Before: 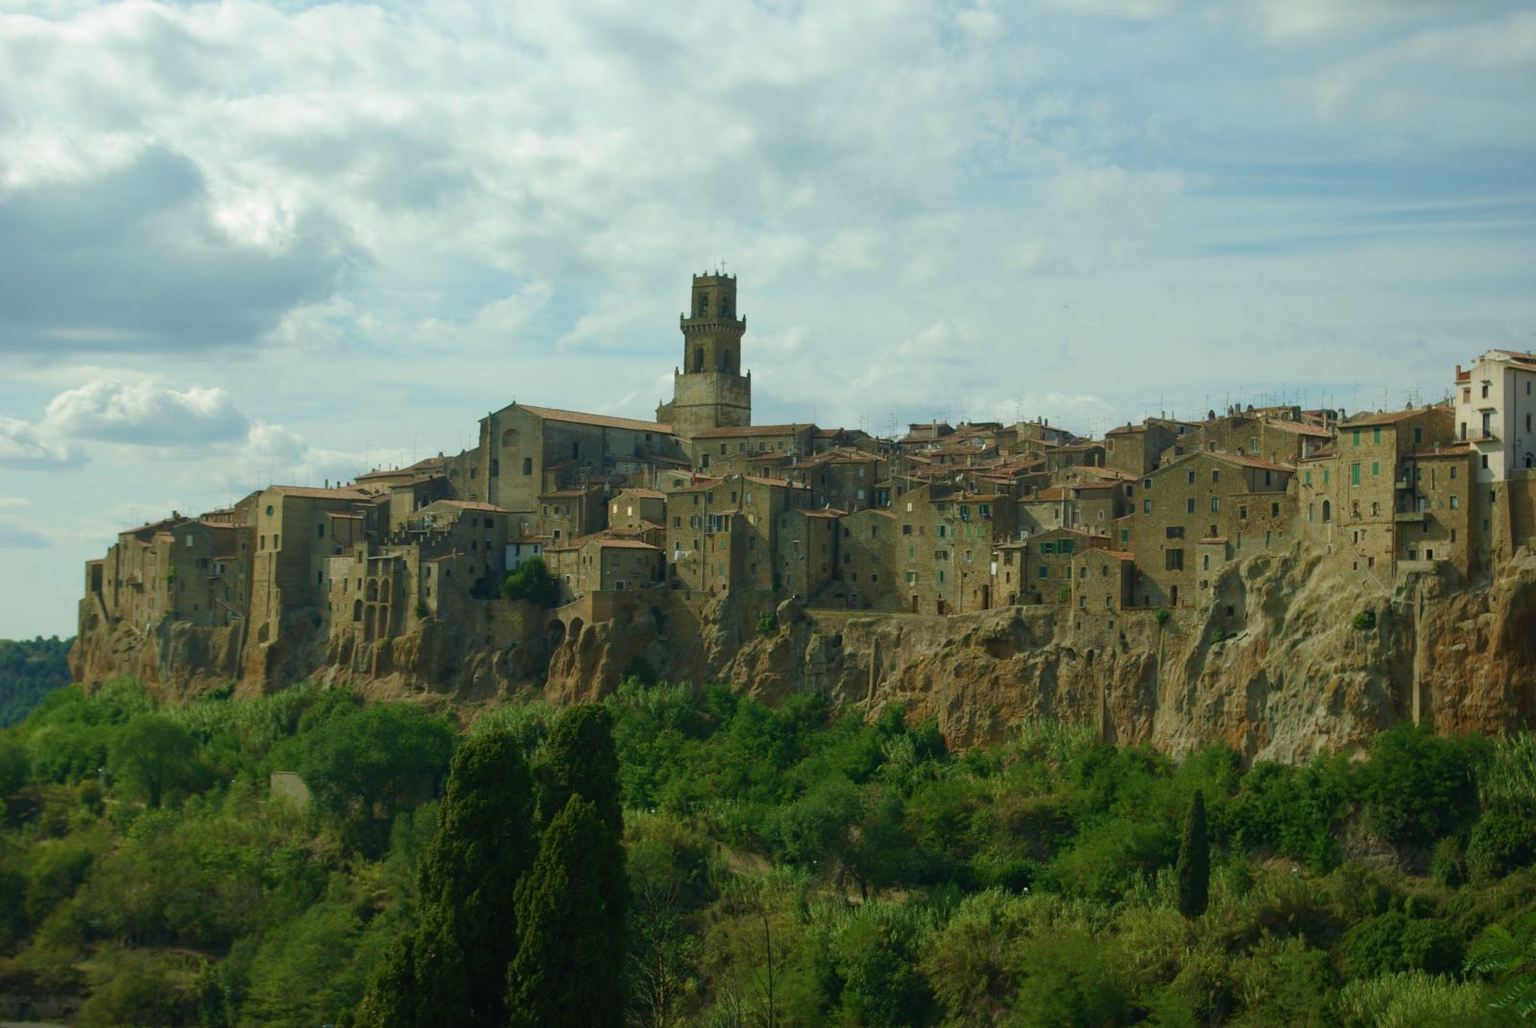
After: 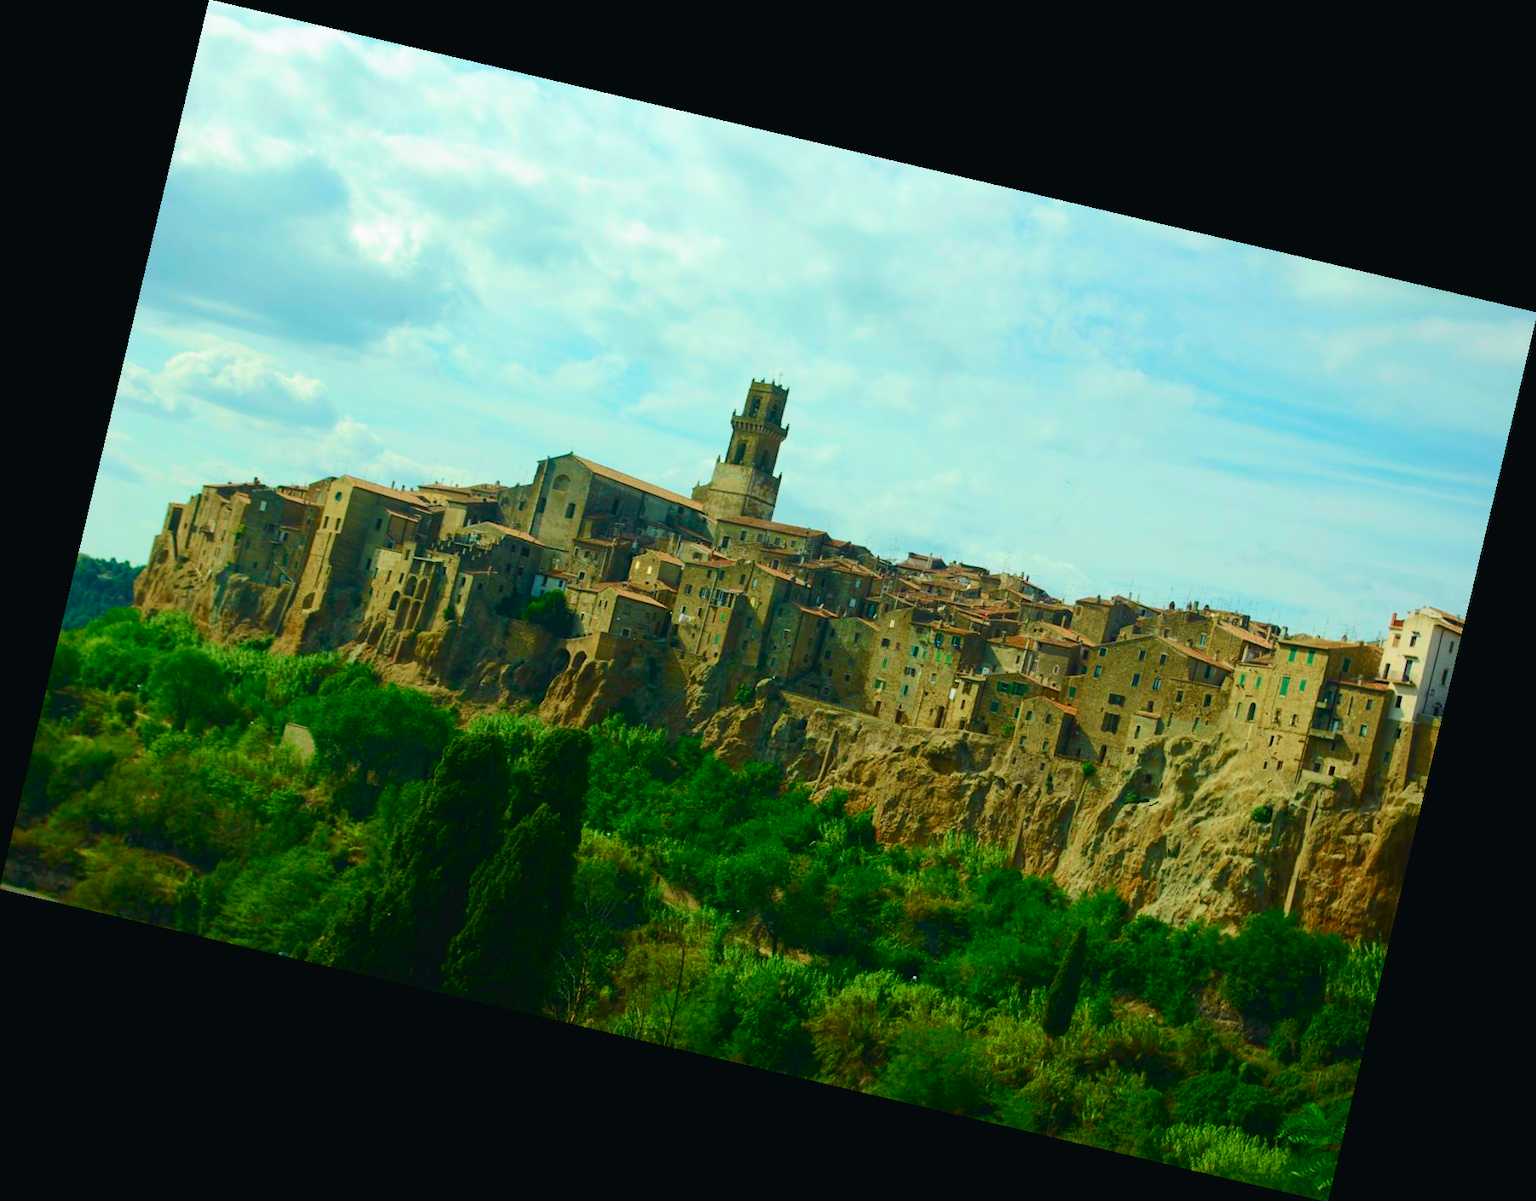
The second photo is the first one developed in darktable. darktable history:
tone curve: curves: ch0 [(0, 0.023) (0.103, 0.087) (0.277, 0.28) (0.438, 0.547) (0.546, 0.678) (0.735, 0.843) (0.994, 1)]; ch1 [(0, 0) (0.371, 0.261) (0.465, 0.42) (0.488, 0.477) (0.512, 0.513) (0.542, 0.581) (0.574, 0.647) (0.636, 0.747) (1, 1)]; ch2 [(0, 0) (0.369, 0.388) (0.449, 0.431) (0.478, 0.471) (0.516, 0.517) (0.575, 0.642) (0.649, 0.726) (1, 1)], color space Lab, independent channels, preserve colors none
rotate and perspective: rotation 13.27°, automatic cropping off
